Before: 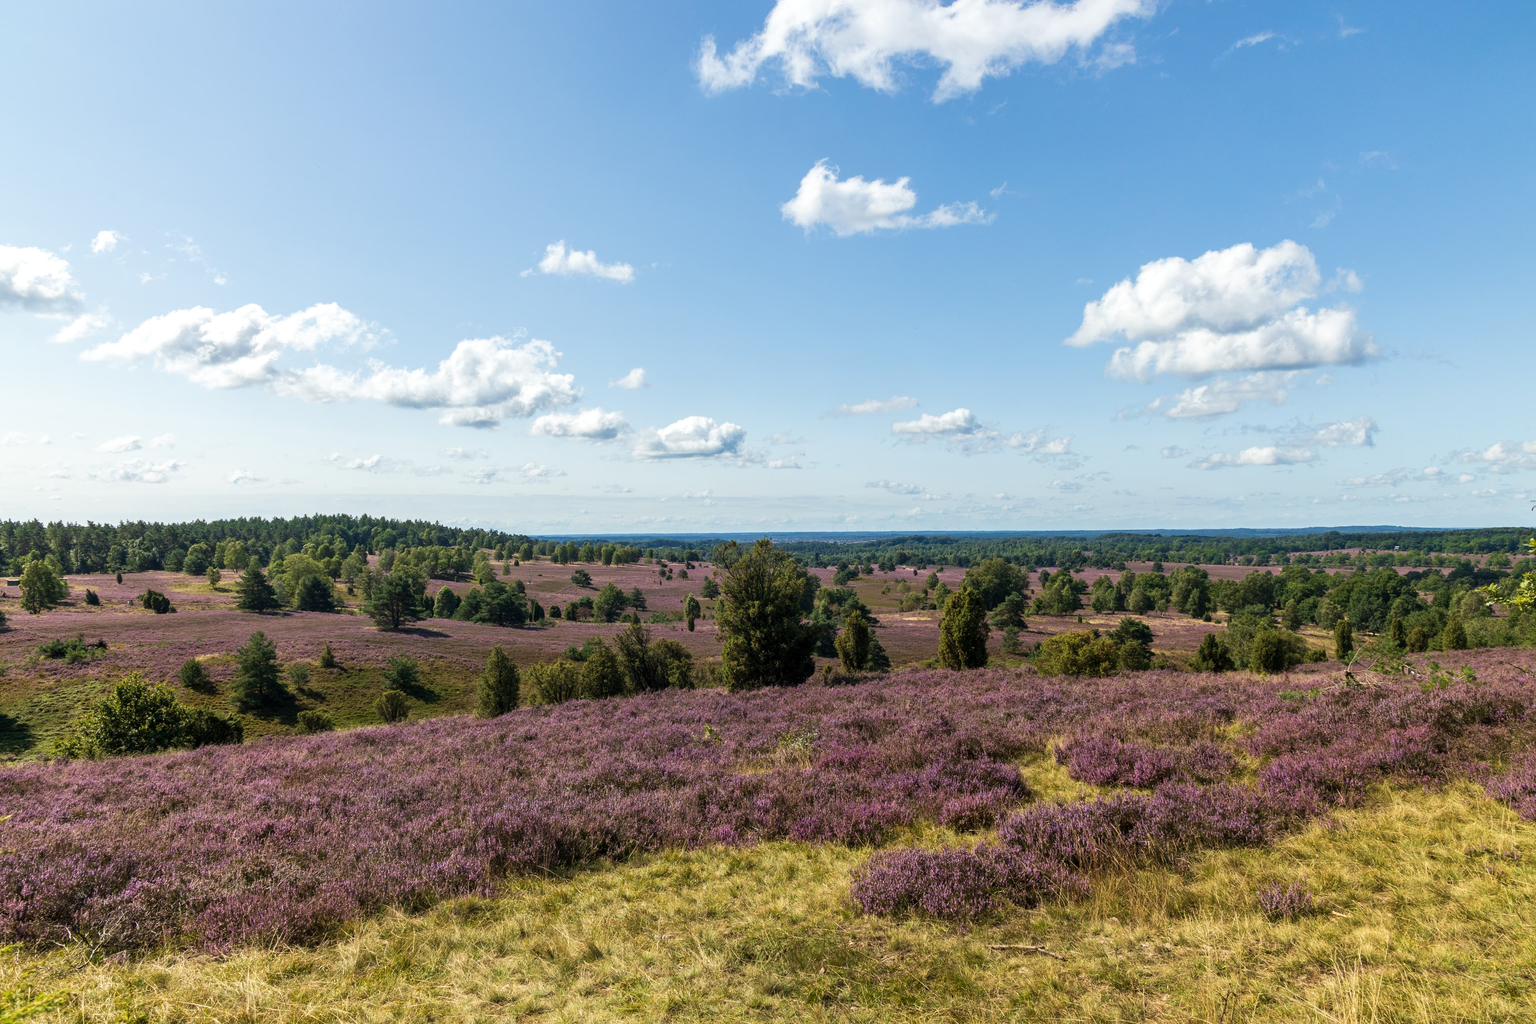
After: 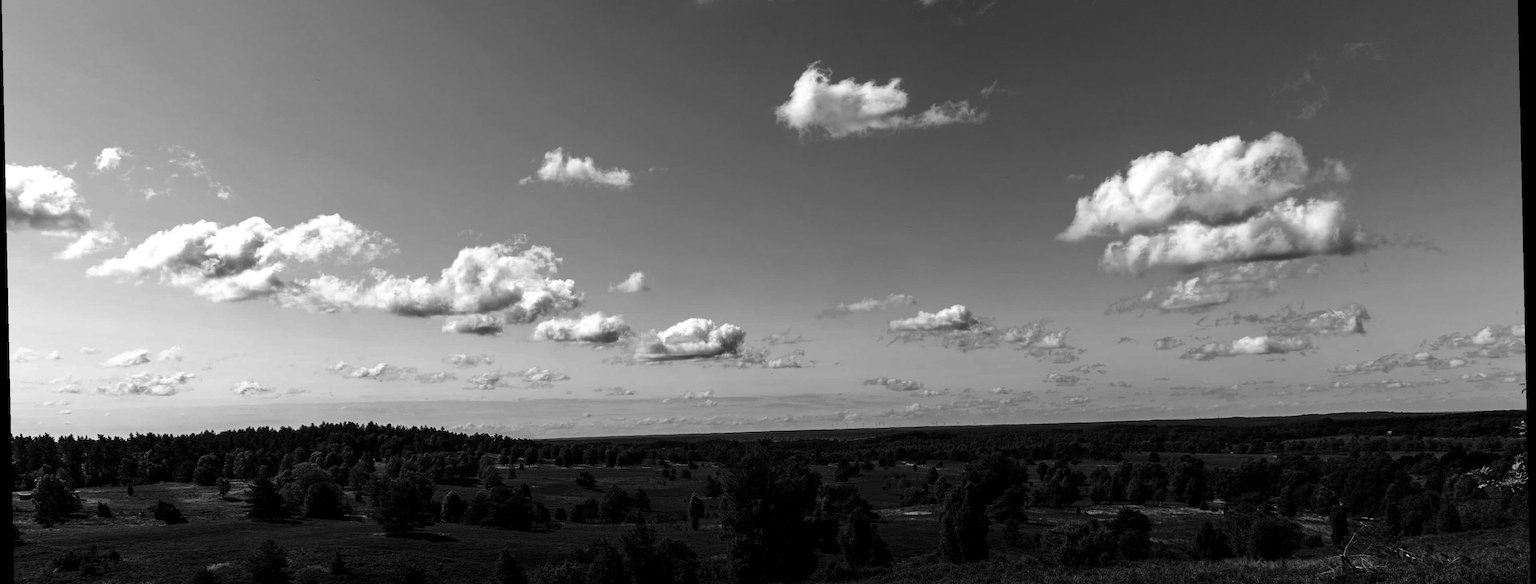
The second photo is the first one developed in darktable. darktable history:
contrast brightness saturation: contrast 0.02, brightness -1, saturation -1
crop and rotate: top 10.605%, bottom 33.274%
rotate and perspective: rotation -1.24°, automatic cropping off
color balance: contrast fulcrum 17.78%
